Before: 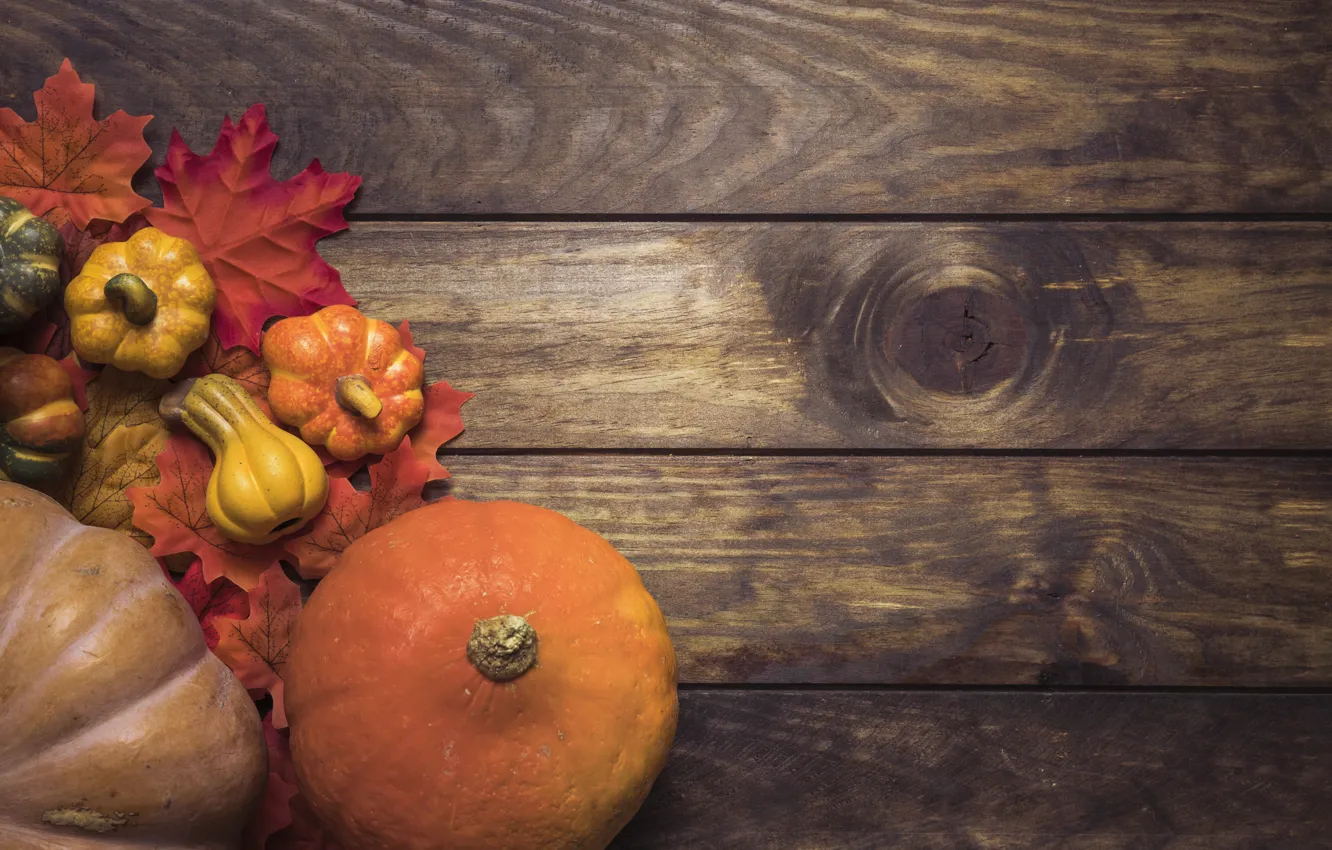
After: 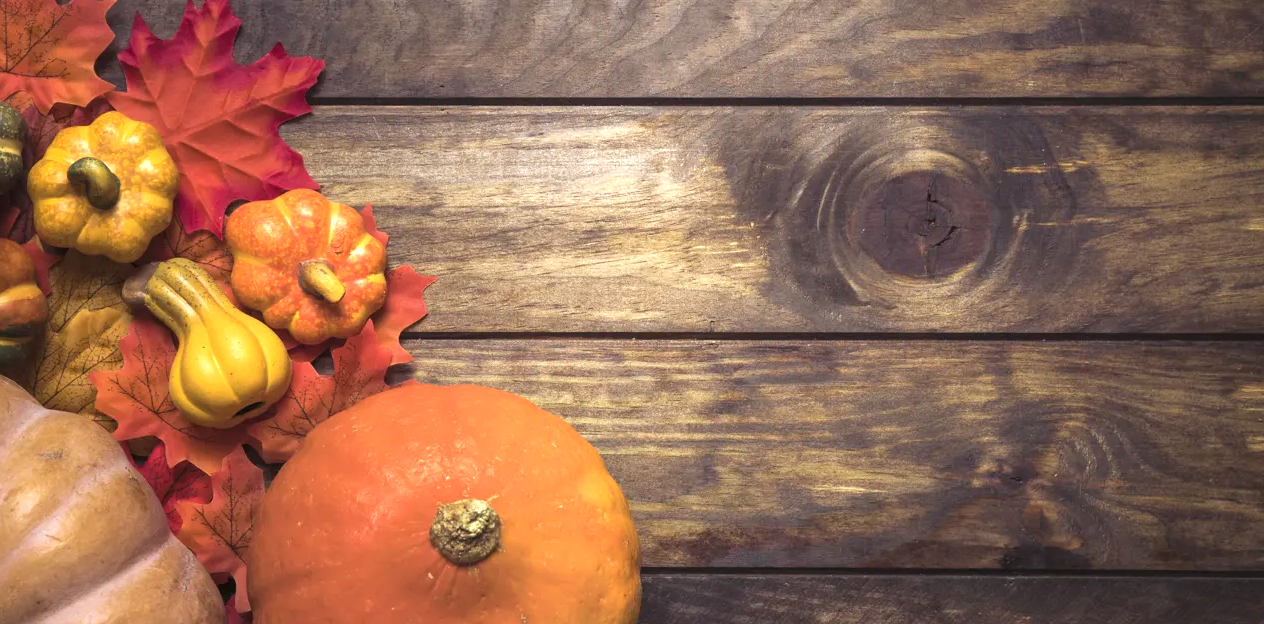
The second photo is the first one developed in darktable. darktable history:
exposure: black level correction 0, exposure 0.694 EV, compensate exposure bias true, compensate highlight preservation false
crop and rotate: left 2.83%, top 13.849%, right 2.208%, bottom 12.659%
